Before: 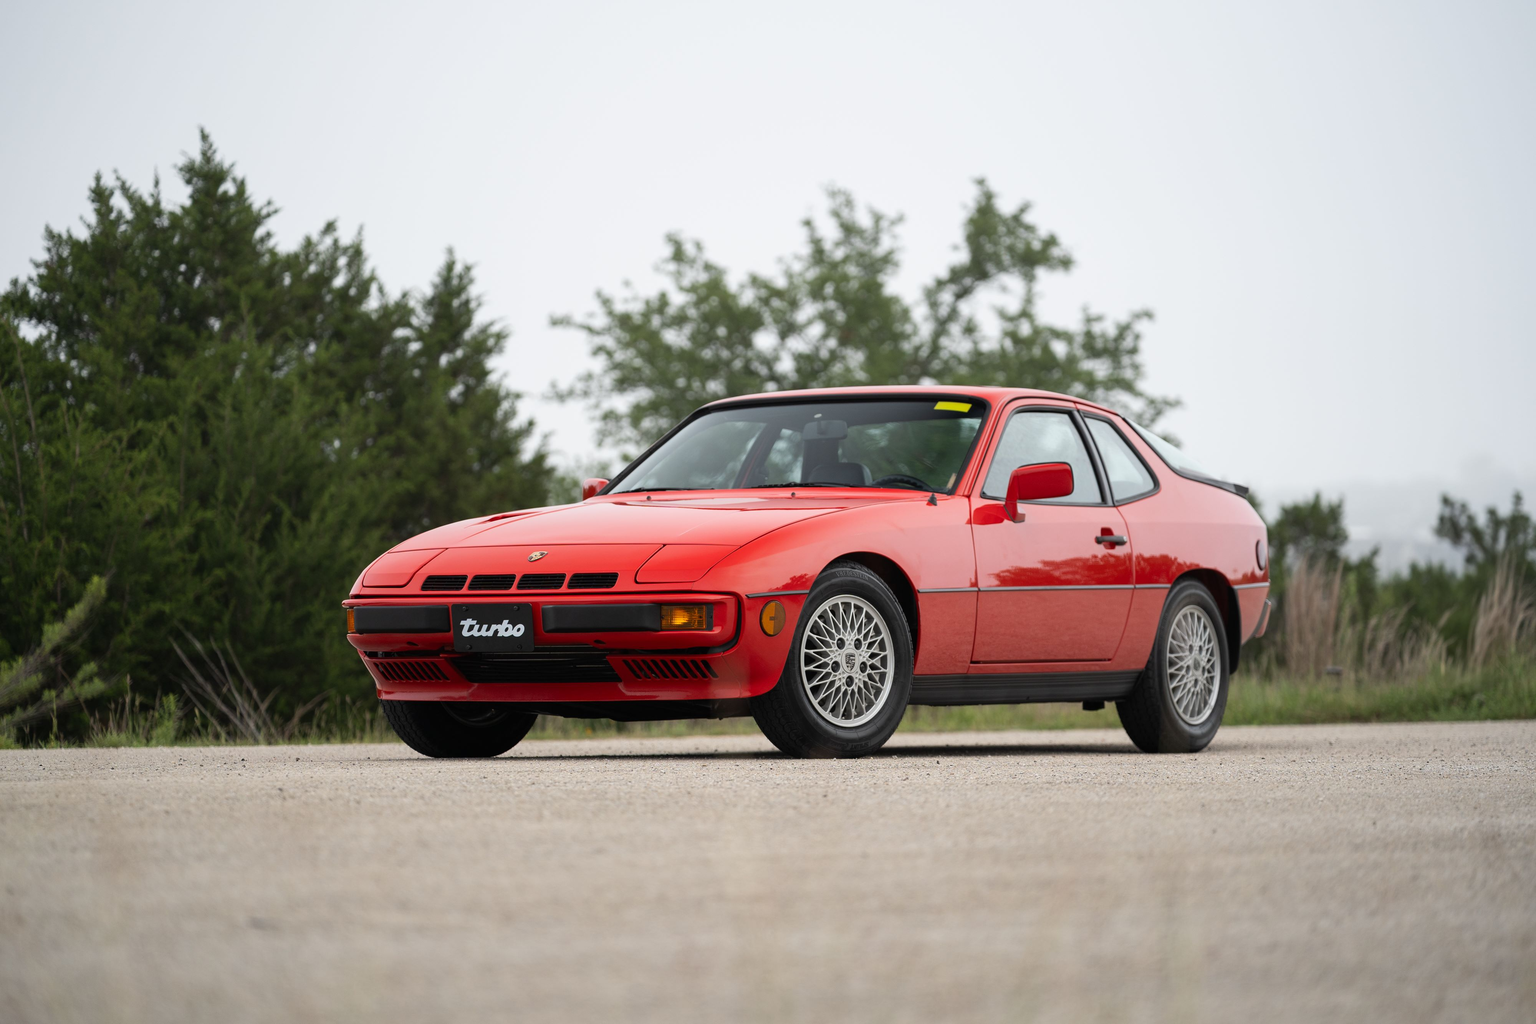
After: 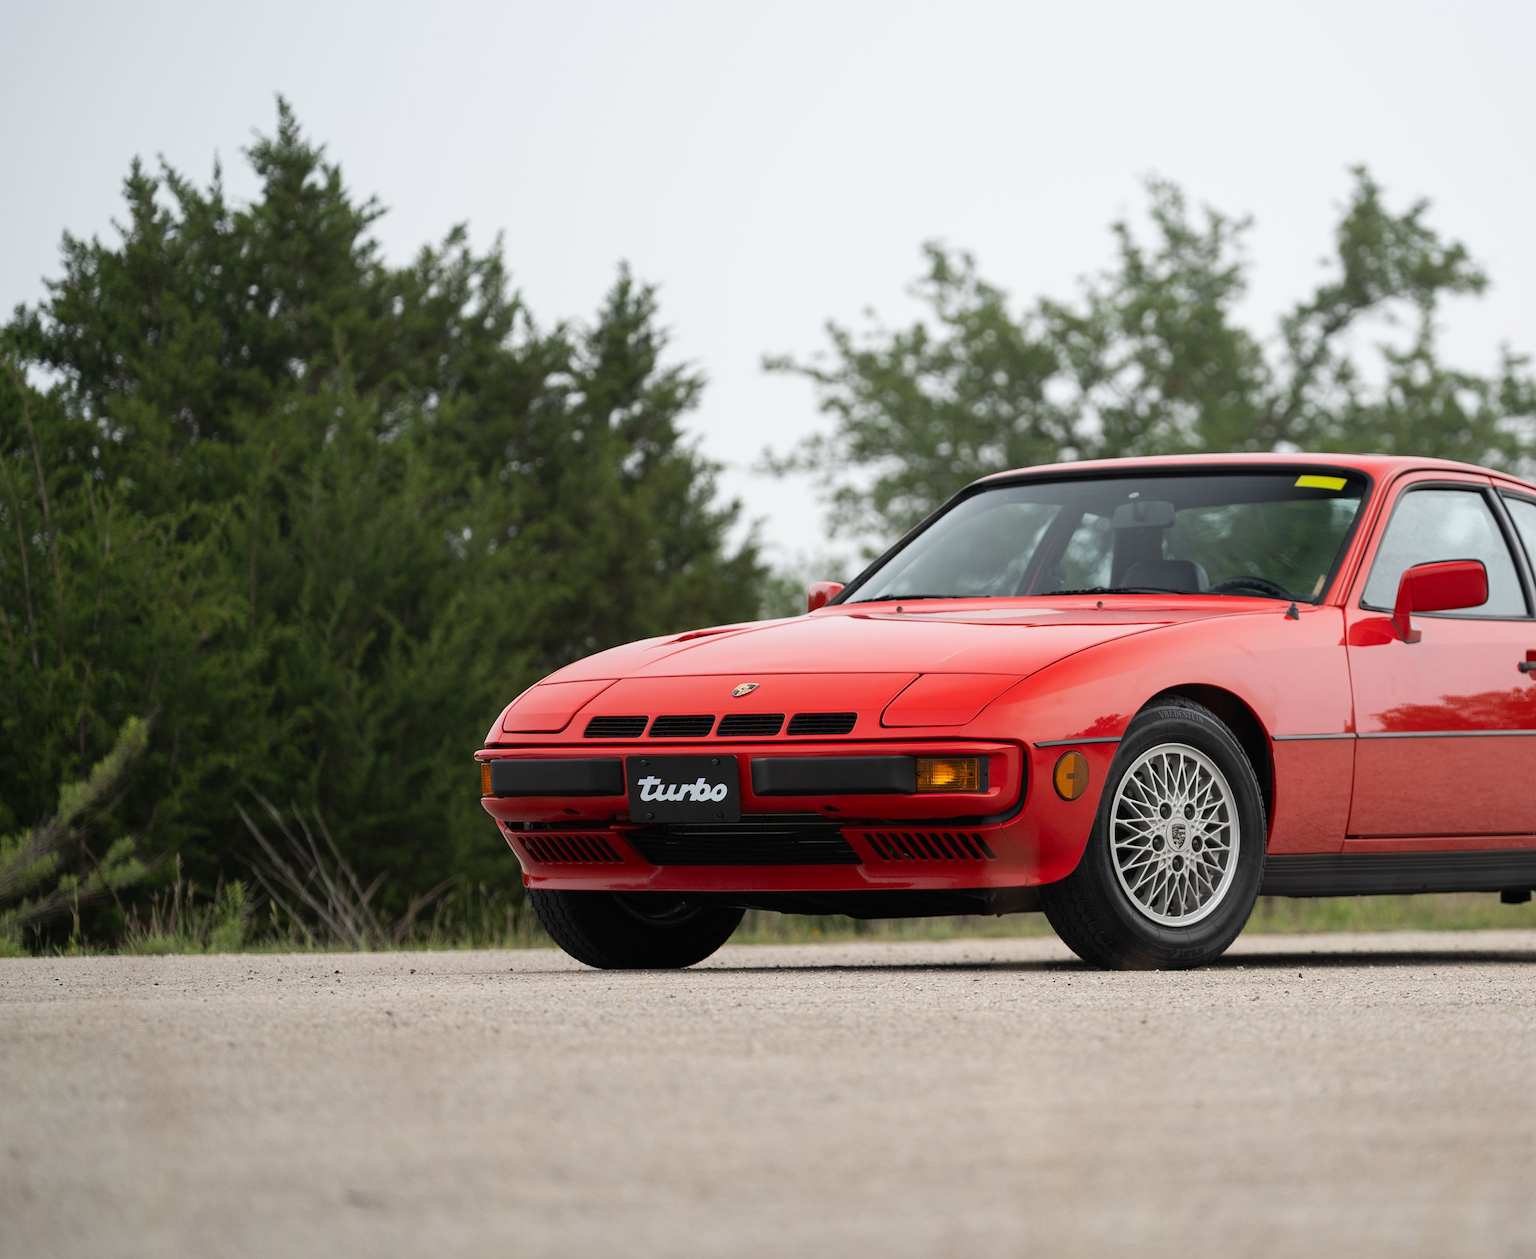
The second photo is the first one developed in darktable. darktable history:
crop: top 5.754%, right 27.846%, bottom 5.531%
